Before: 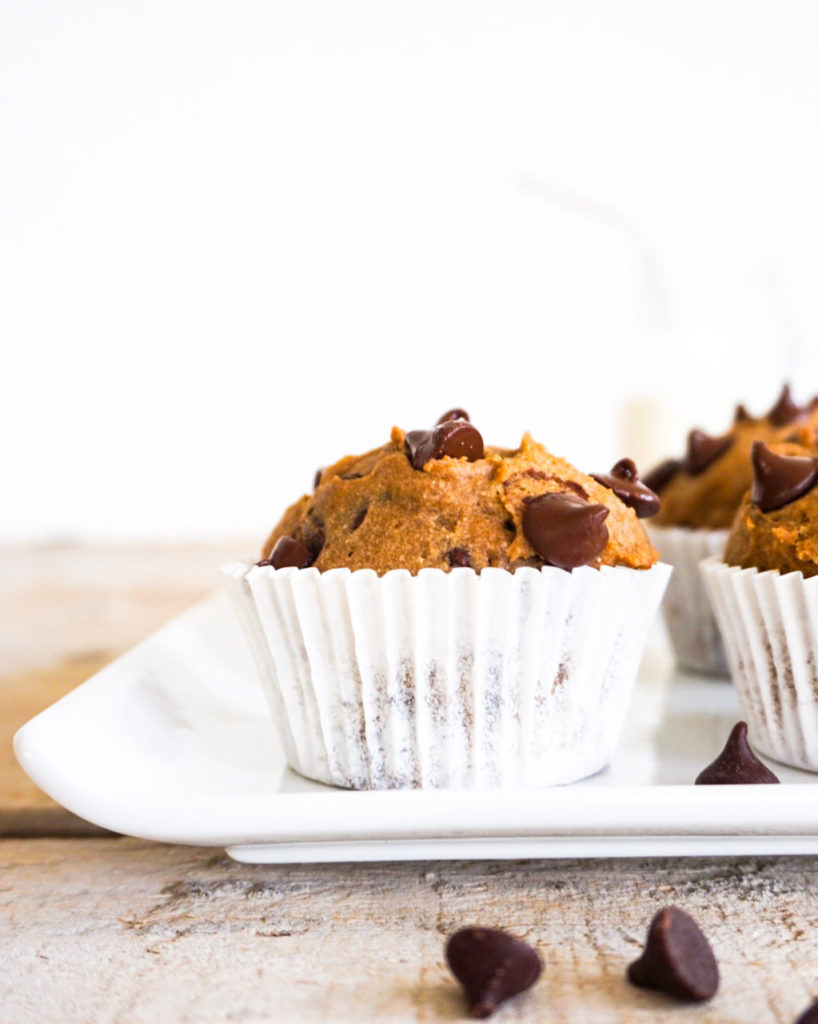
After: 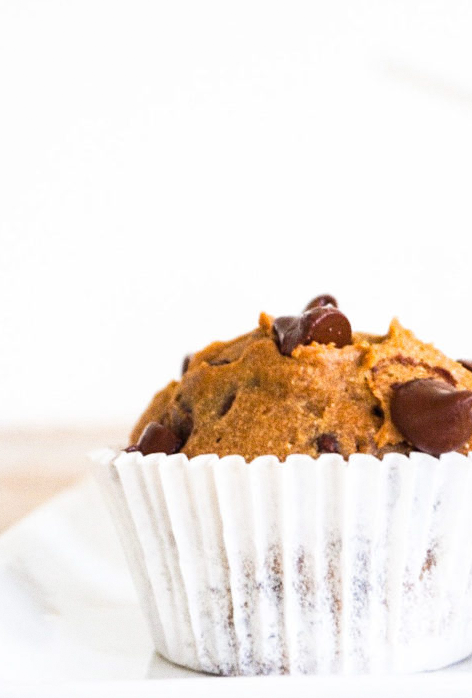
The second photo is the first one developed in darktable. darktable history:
crop: left 16.202%, top 11.208%, right 26.045%, bottom 20.557%
grain: coarseness 0.09 ISO
